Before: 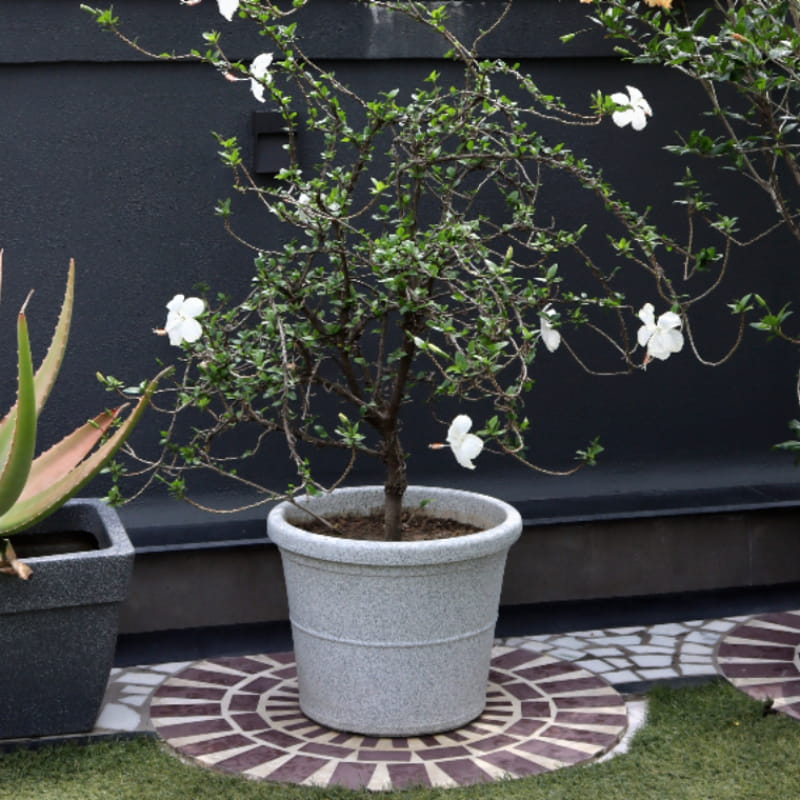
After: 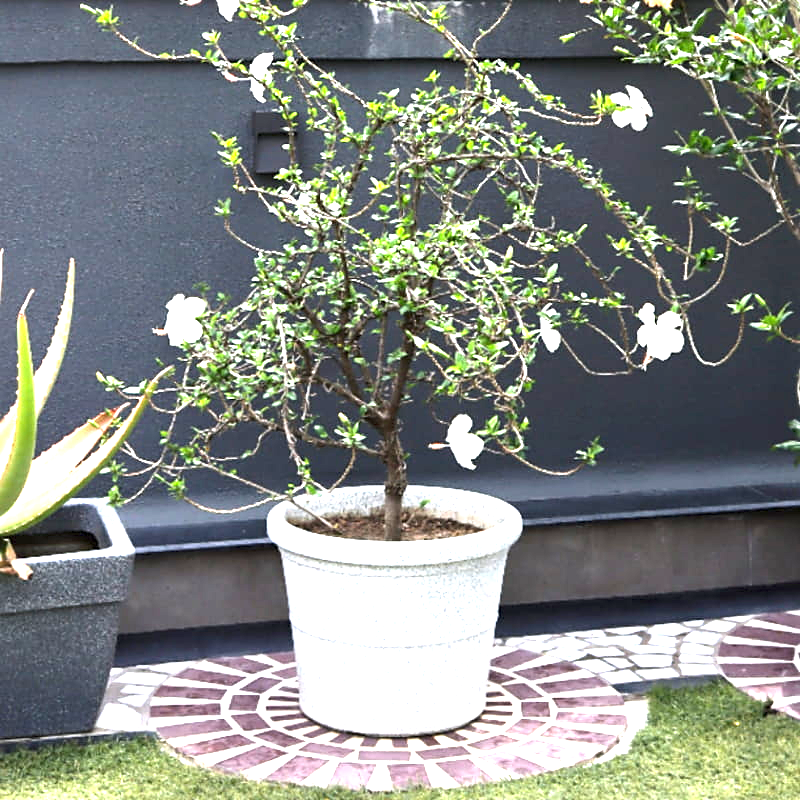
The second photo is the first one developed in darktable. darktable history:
exposure: black level correction 0, exposure 1.744 EV, compensate exposure bias true, compensate highlight preservation false
color balance rgb: shadows lift › chroma 0.709%, shadows lift › hue 110.95°, perceptual saturation grading › global saturation 0.875%, perceptual brilliance grading › global brilliance 12.475%
sharpen: radius 1.825, amount 0.408, threshold 1.17
